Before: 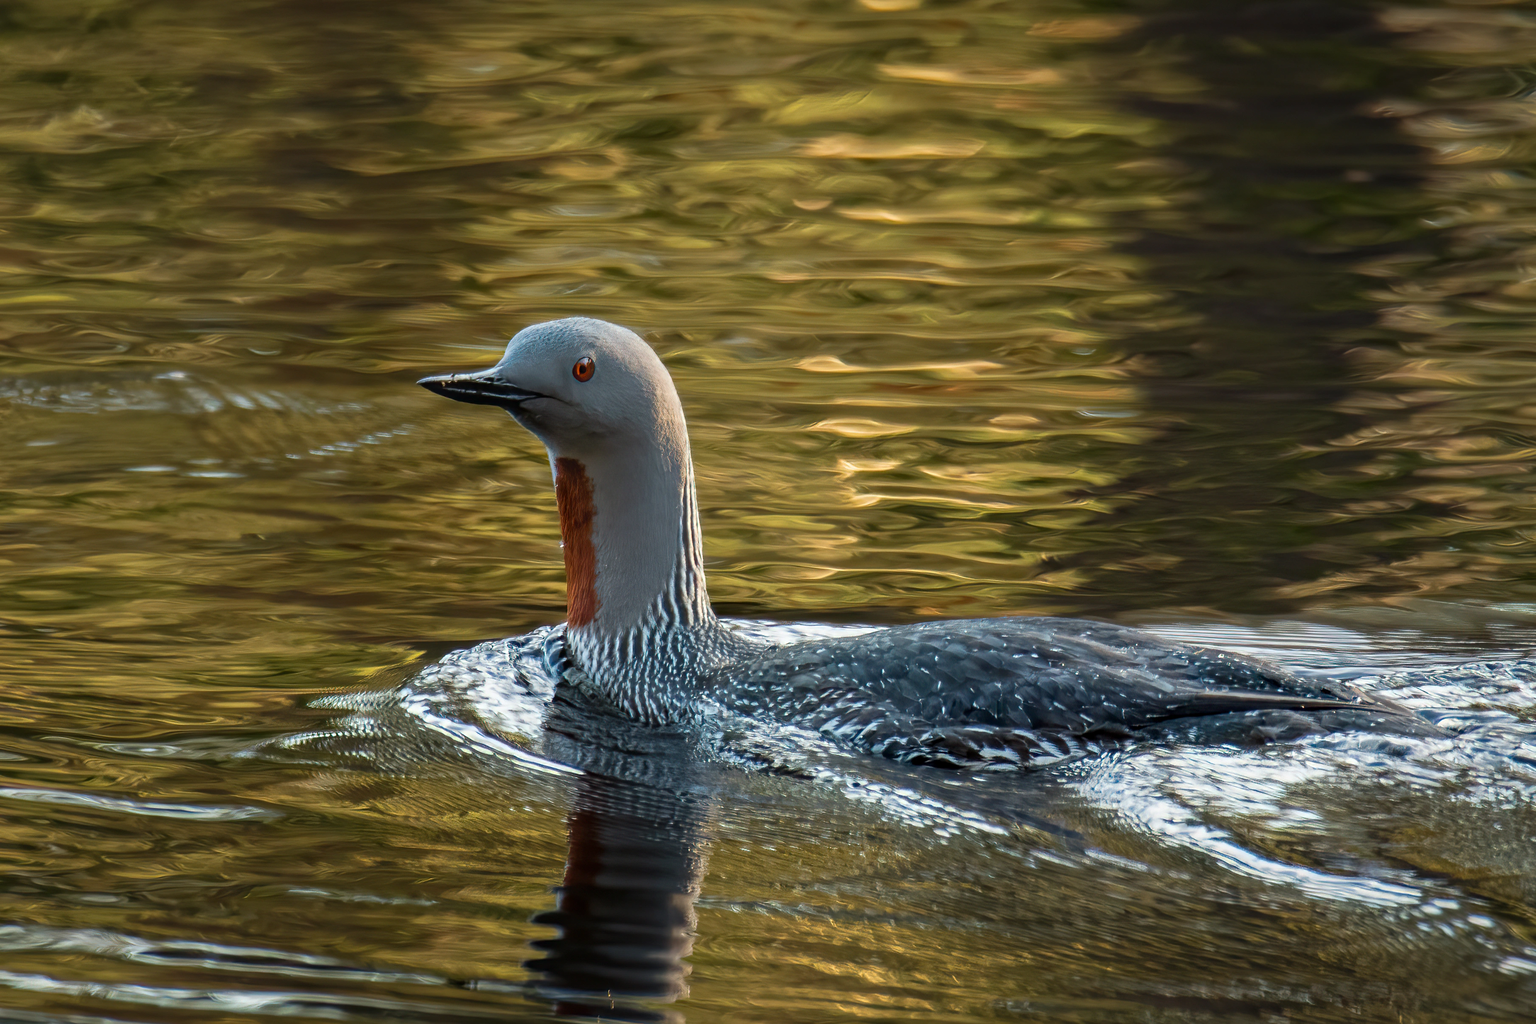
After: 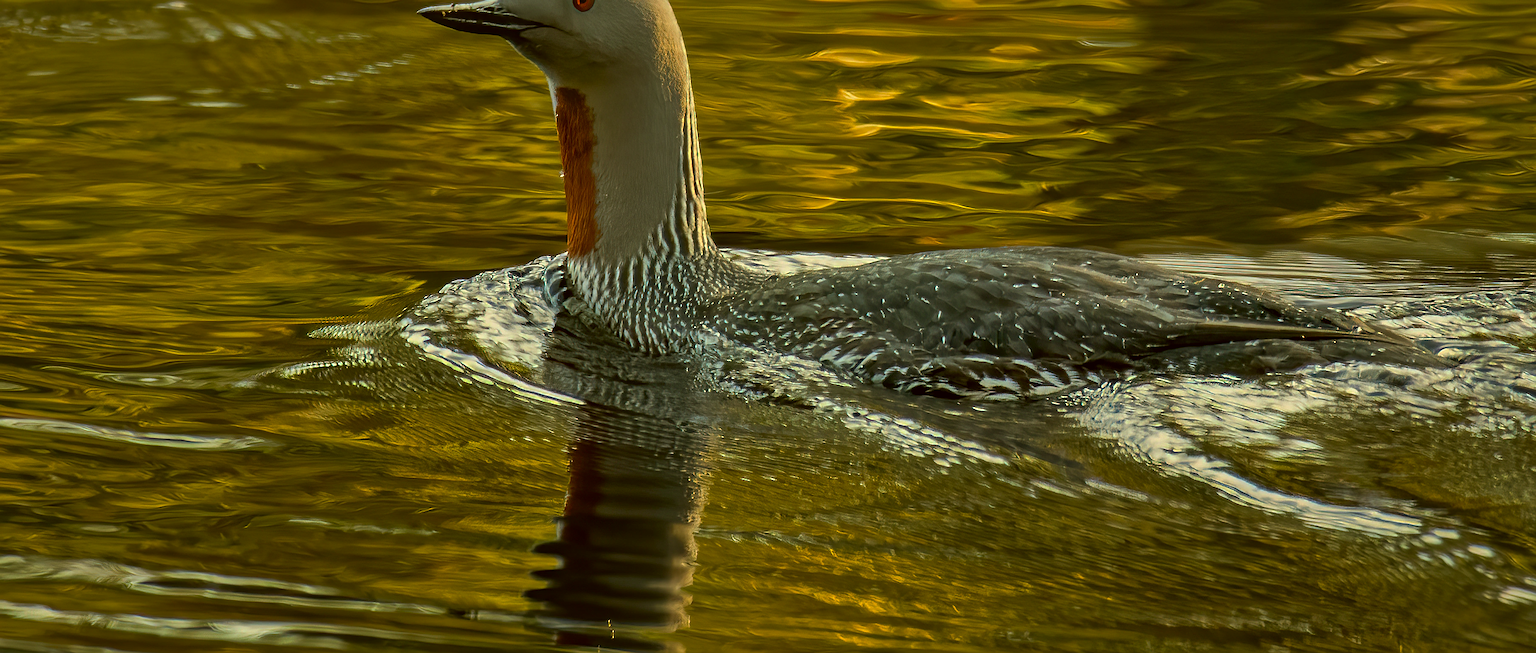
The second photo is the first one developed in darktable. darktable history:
contrast brightness saturation: saturation 0.18
color correction: highlights a* 0.148, highlights b* 28.97, shadows a* -0.212, shadows b* 21.11
tone curve: curves: ch0 [(0, 0) (0.91, 0.76) (0.997, 0.913)], preserve colors none
shadows and highlights: soften with gaussian
sharpen: radius 1.952
crop and rotate: top 36.225%
levels: gray 59.32%, levels [0, 0.492, 0.984]
